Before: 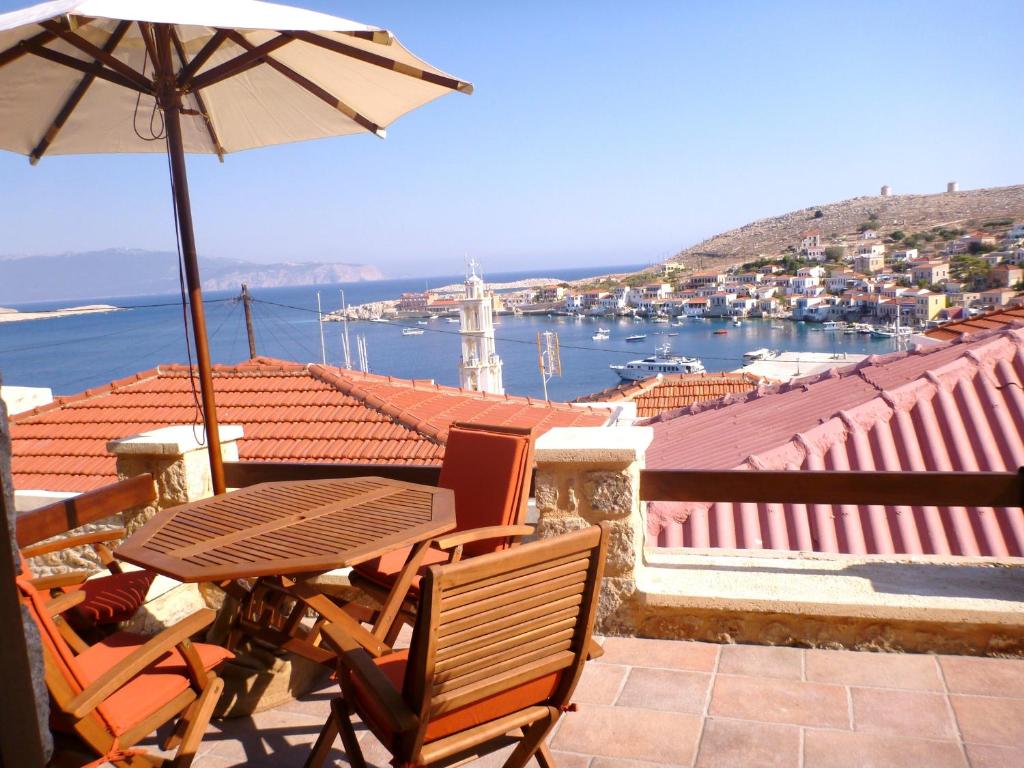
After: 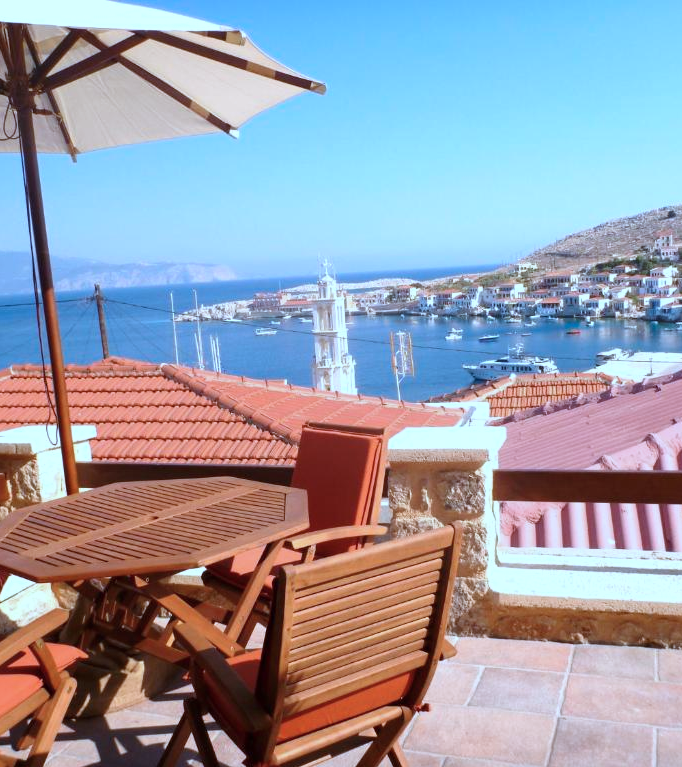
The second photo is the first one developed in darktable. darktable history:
color correction: highlights a* -8.73, highlights b* -23.88
crop and rotate: left 14.358%, right 18.971%
